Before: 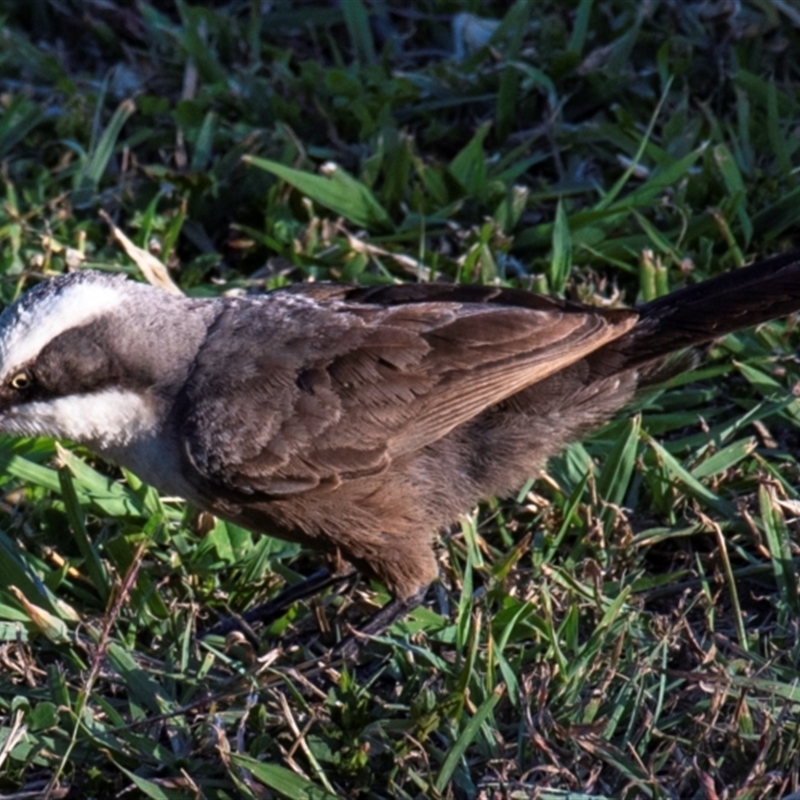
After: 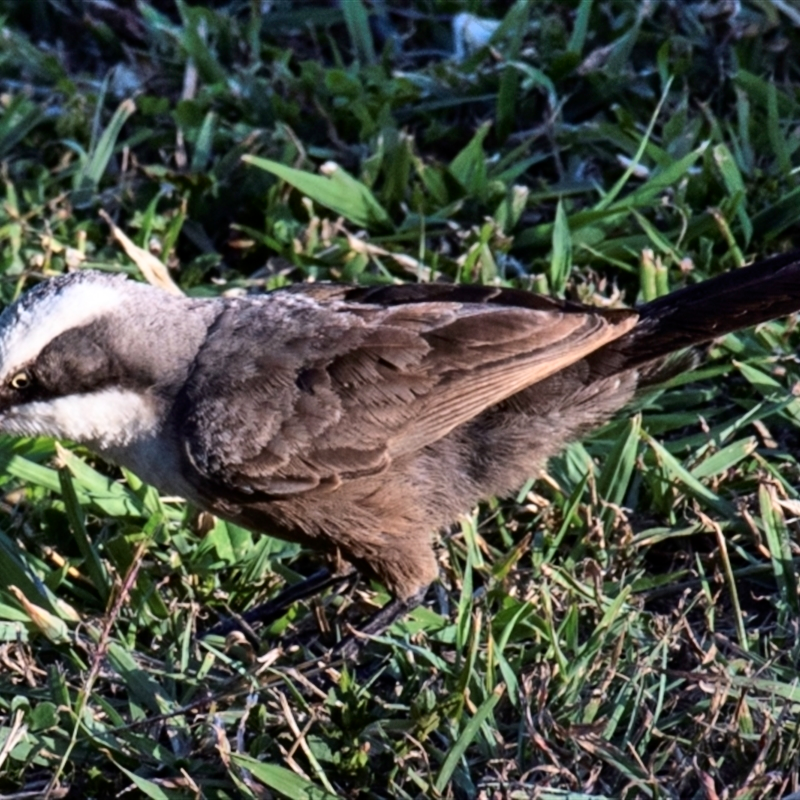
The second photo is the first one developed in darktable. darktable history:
tone curve: curves: ch0 [(0, 0) (0.004, 0.001) (0.133, 0.112) (0.325, 0.362) (0.832, 0.893) (1, 1)], color space Lab, independent channels, preserve colors none
shadows and highlights: highlights color adjustment 48.93%, low approximation 0.01, soften with gaussian
